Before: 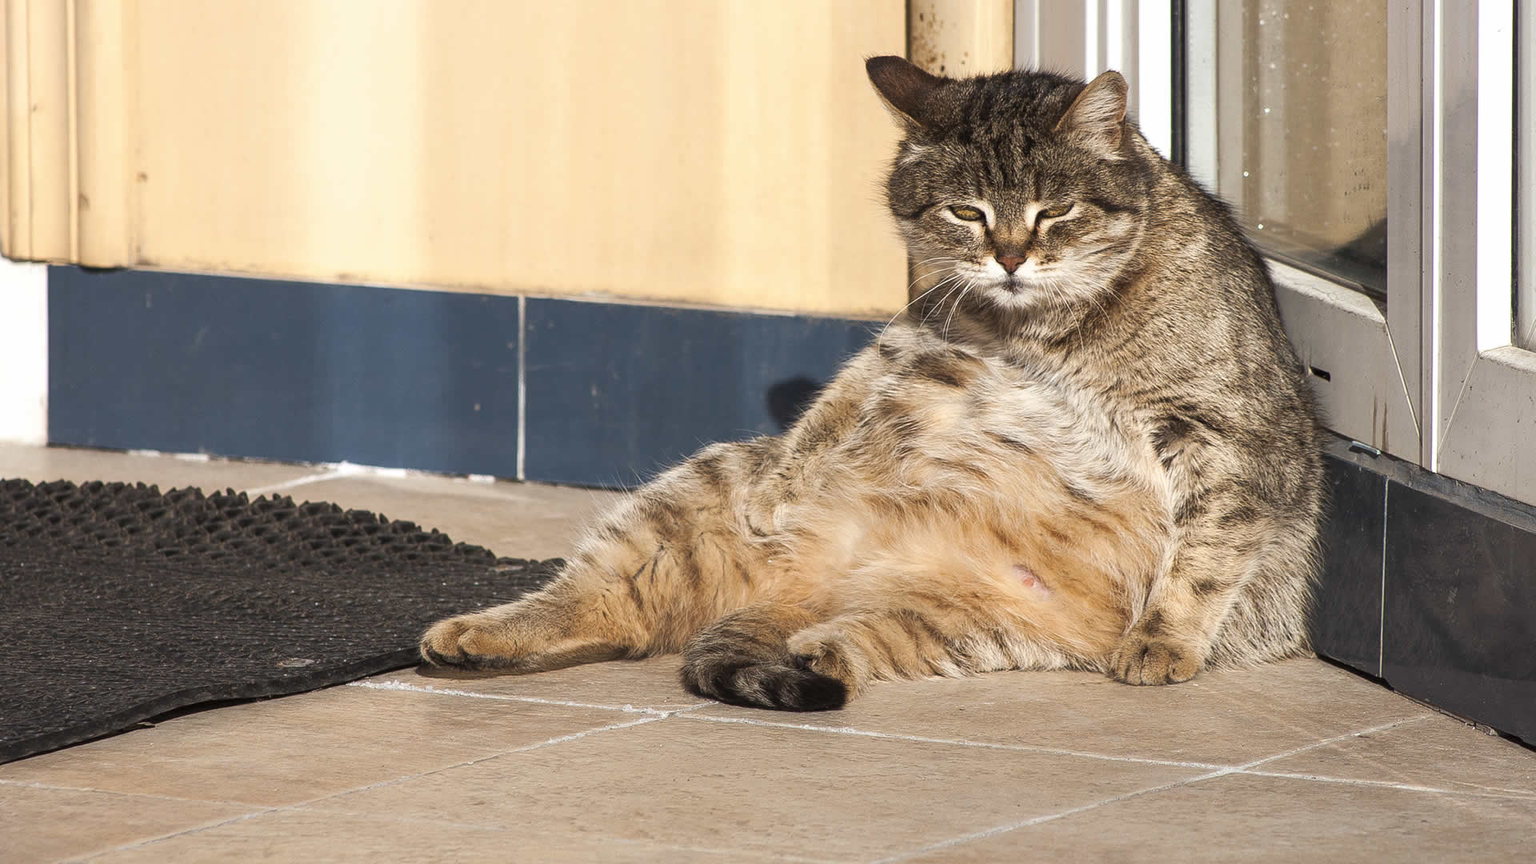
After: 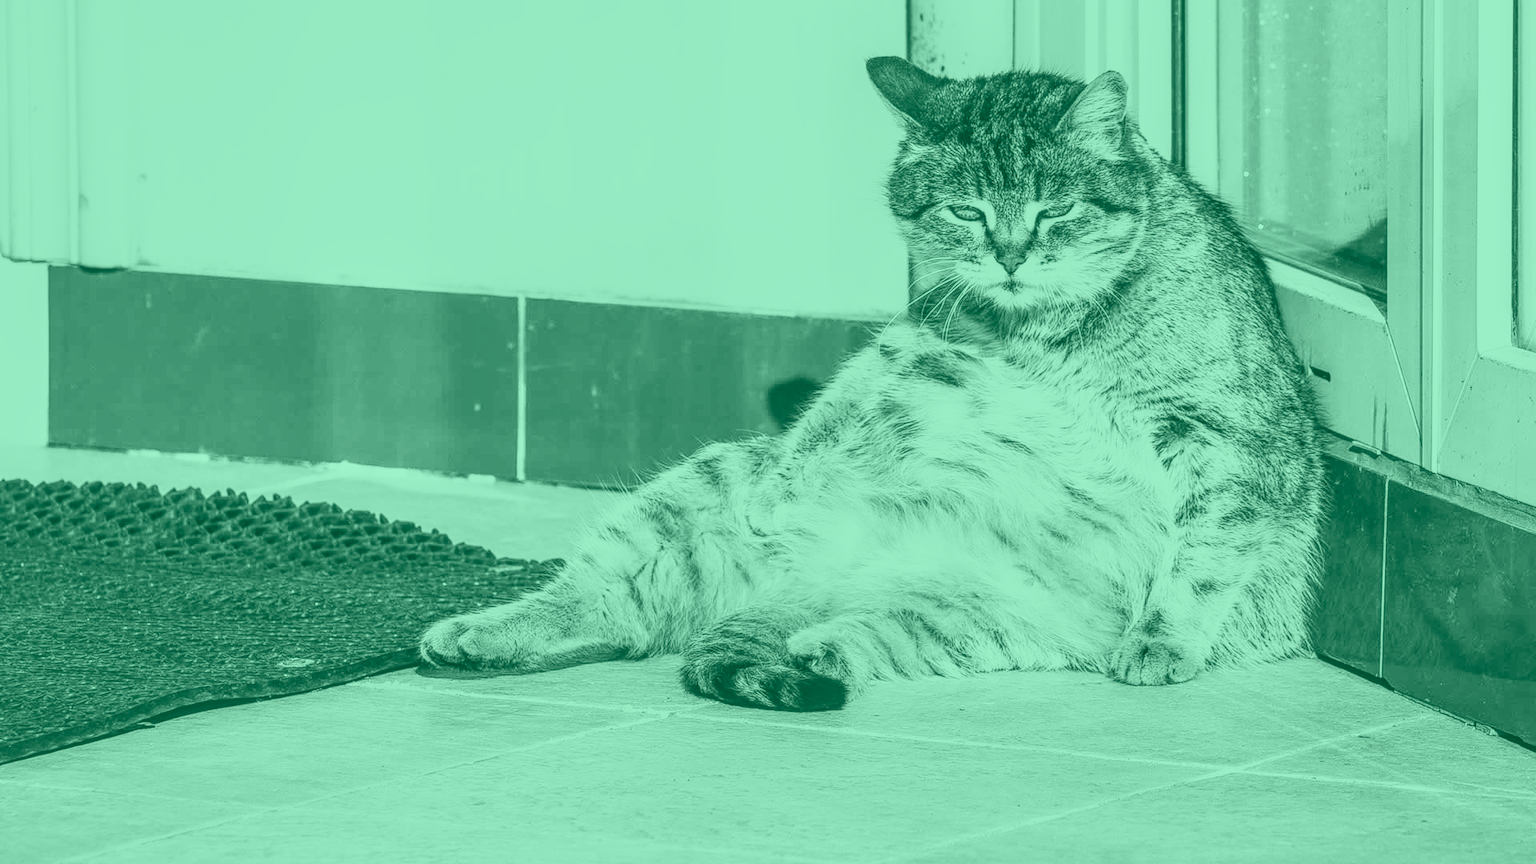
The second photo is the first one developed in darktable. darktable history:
base curve: curves: ch0 [(0, 0) (0.007, 0.004) (0.027, 0.03) (0.046, 0.07) (0.207, 0.54) (0.442, 0.872) (0.673, 0.972) (1, 1)], preserve colors none
local contrast: highlights 65%, shadows 54%, detail 169%, midtone range 0.514
colorize: hue 147.6°, saturation 65%, lightness 21.64%
white balance: red 0.925, blue 1.046
